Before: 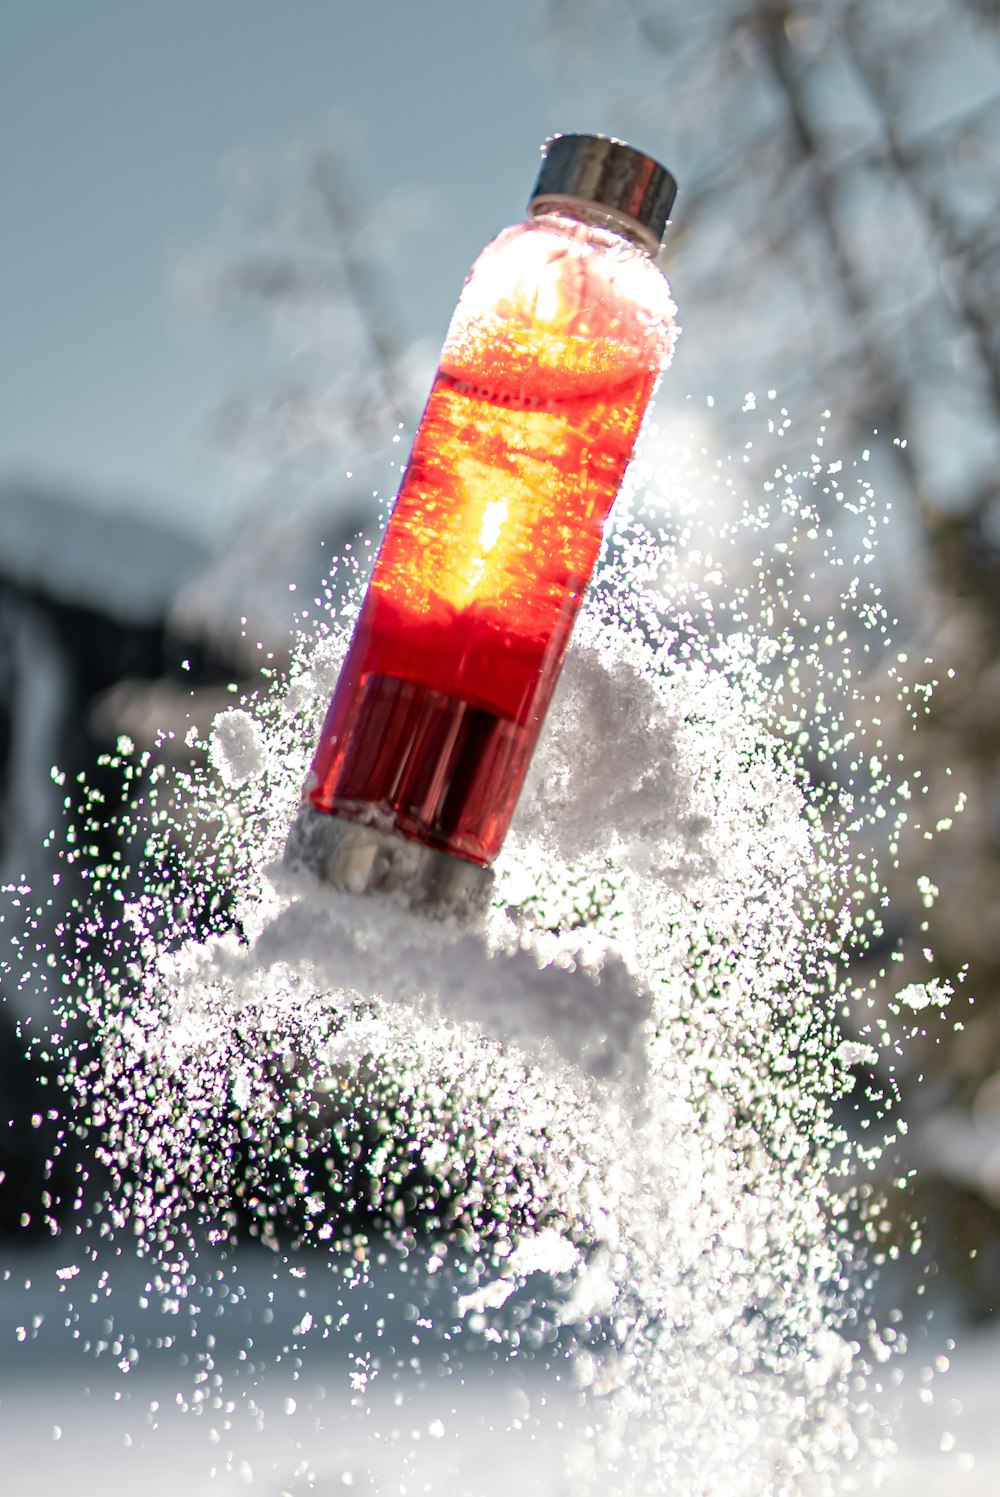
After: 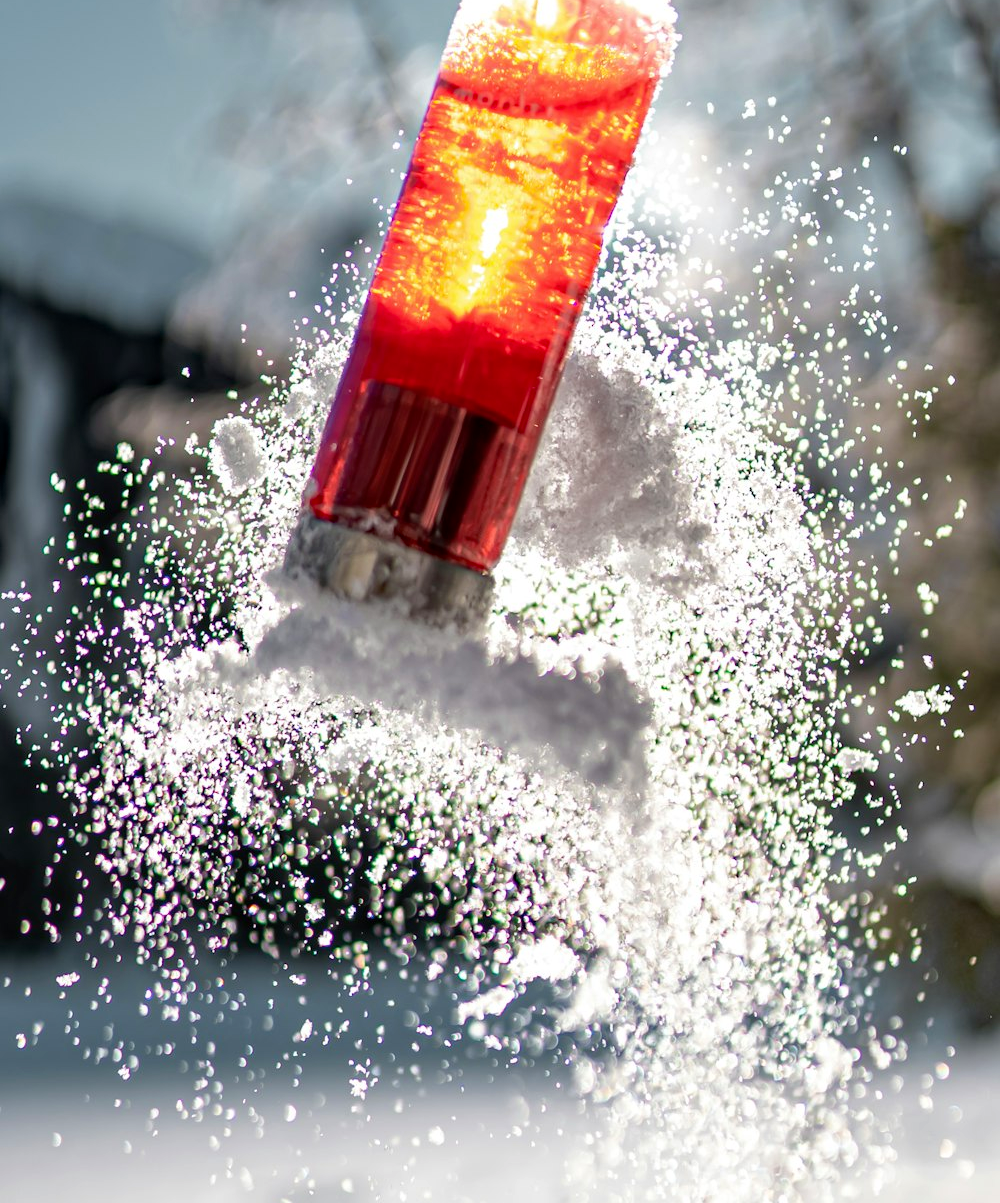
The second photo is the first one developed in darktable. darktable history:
haze removal: strength 0.254, distance 0.244, adaptive false
crop and rotate: top 19.615%
